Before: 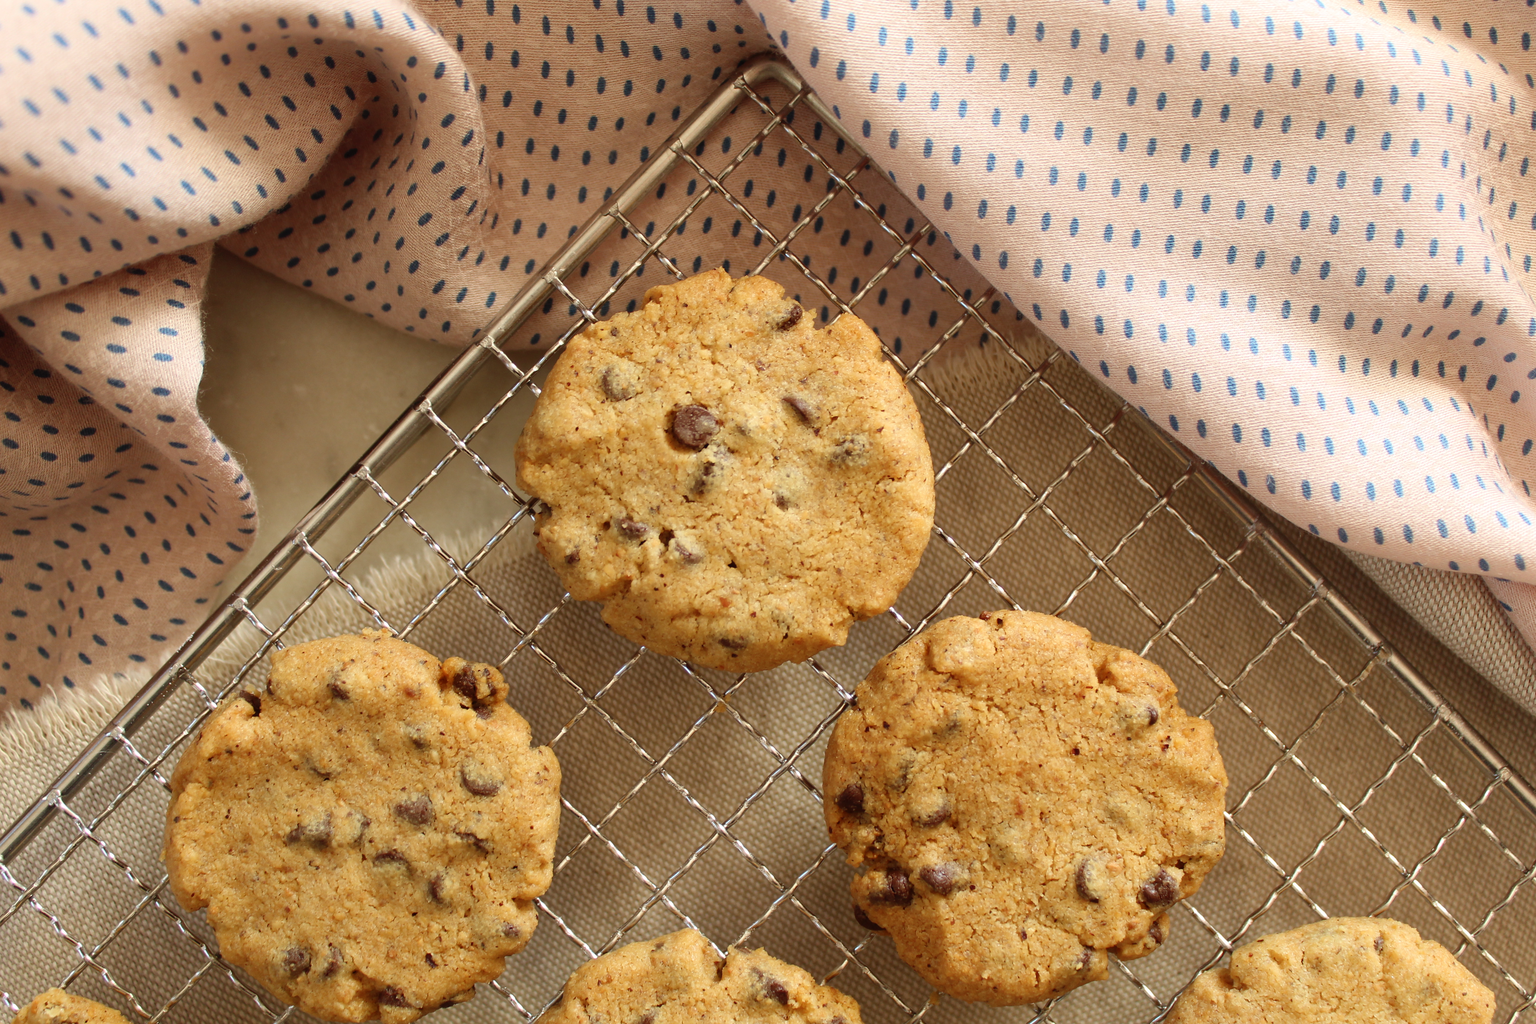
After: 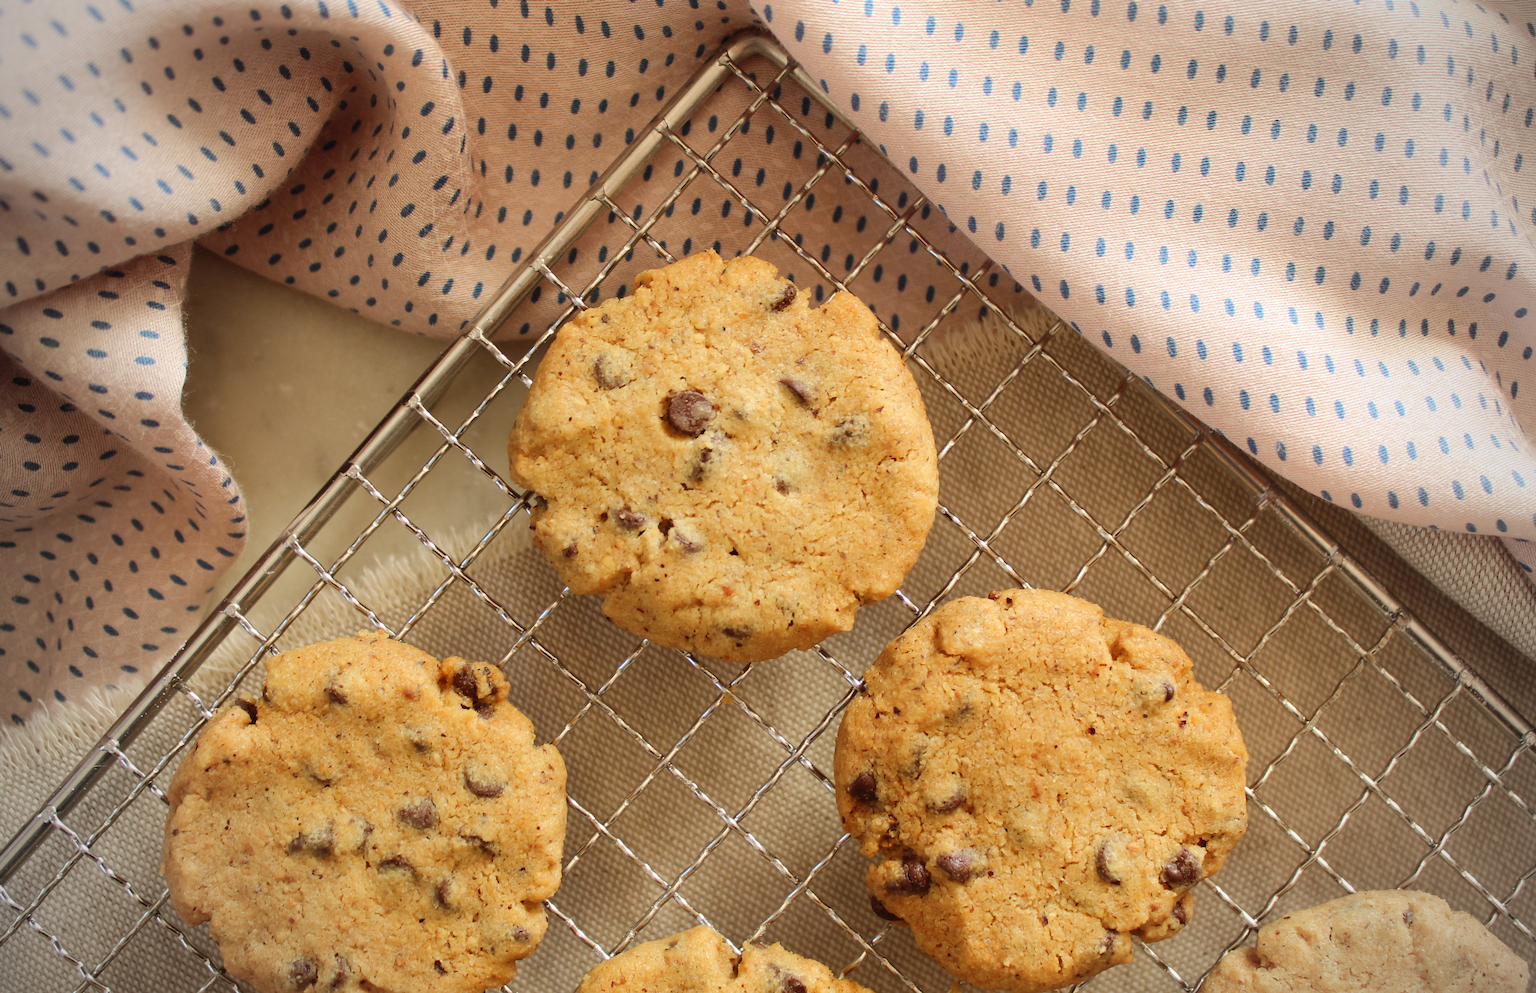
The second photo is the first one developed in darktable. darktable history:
rotate and perspective: rotation -2°, crop left 0.022, crop right 0.978, crop top 0.049, crop bottom 0.951
base curve: curves: ch0 [(0, 0) (0.262, 0.32) (0.722, 0.705) (1, 1)]
vignetting: fall-off start 71.74%
exposure: compensate highlight preservation false
